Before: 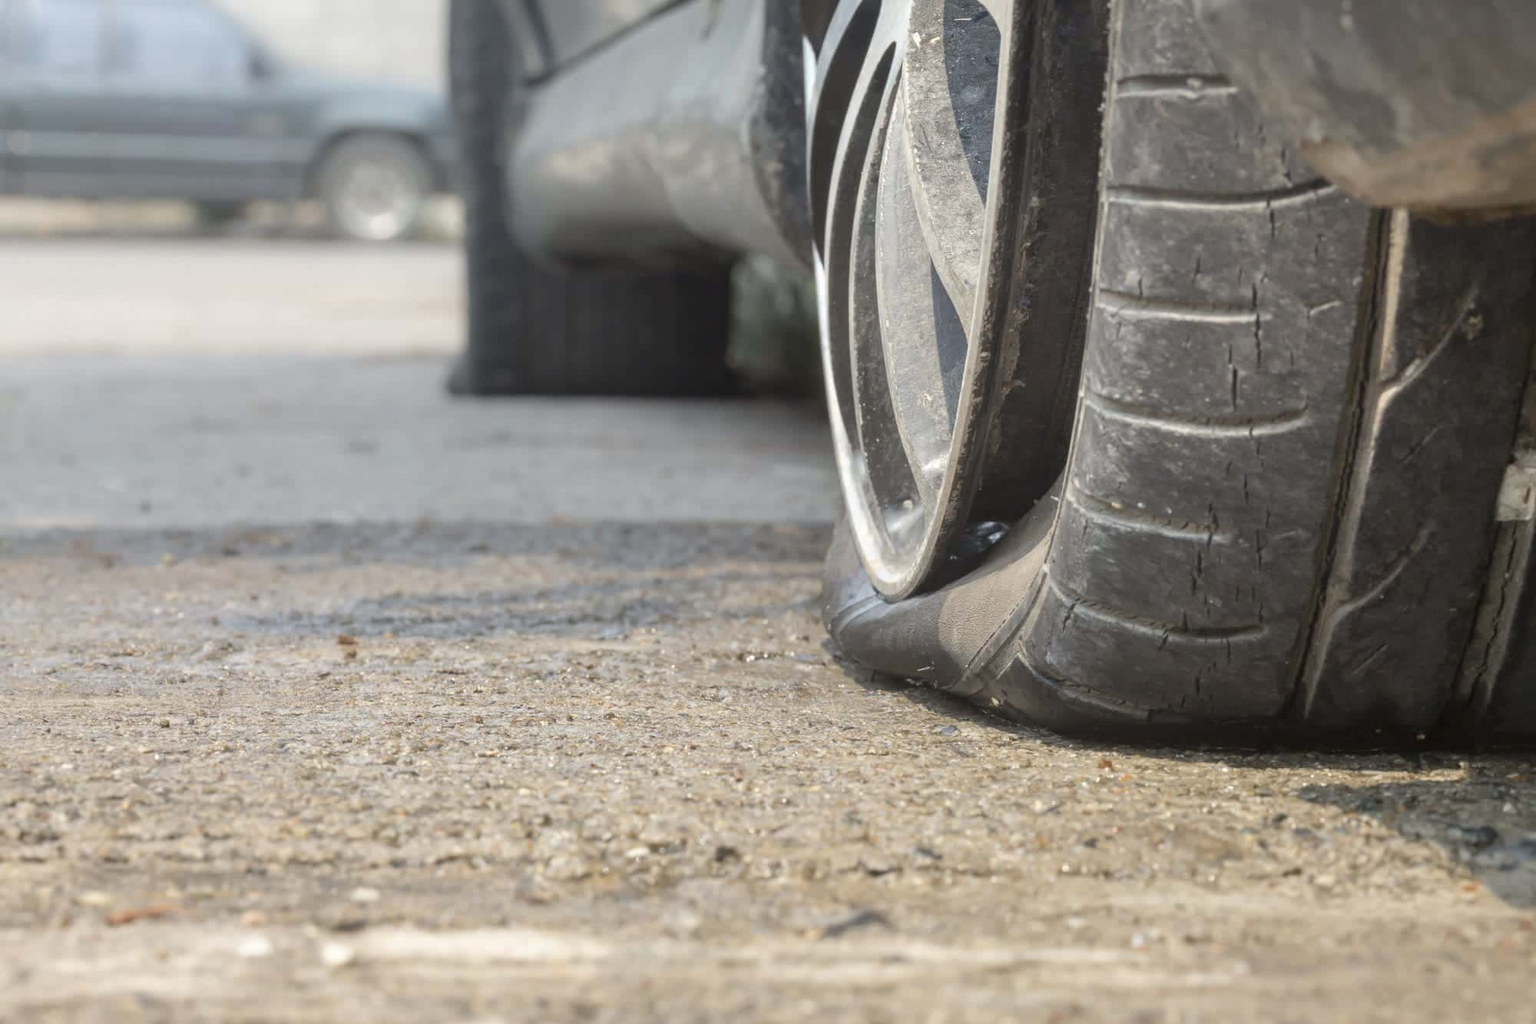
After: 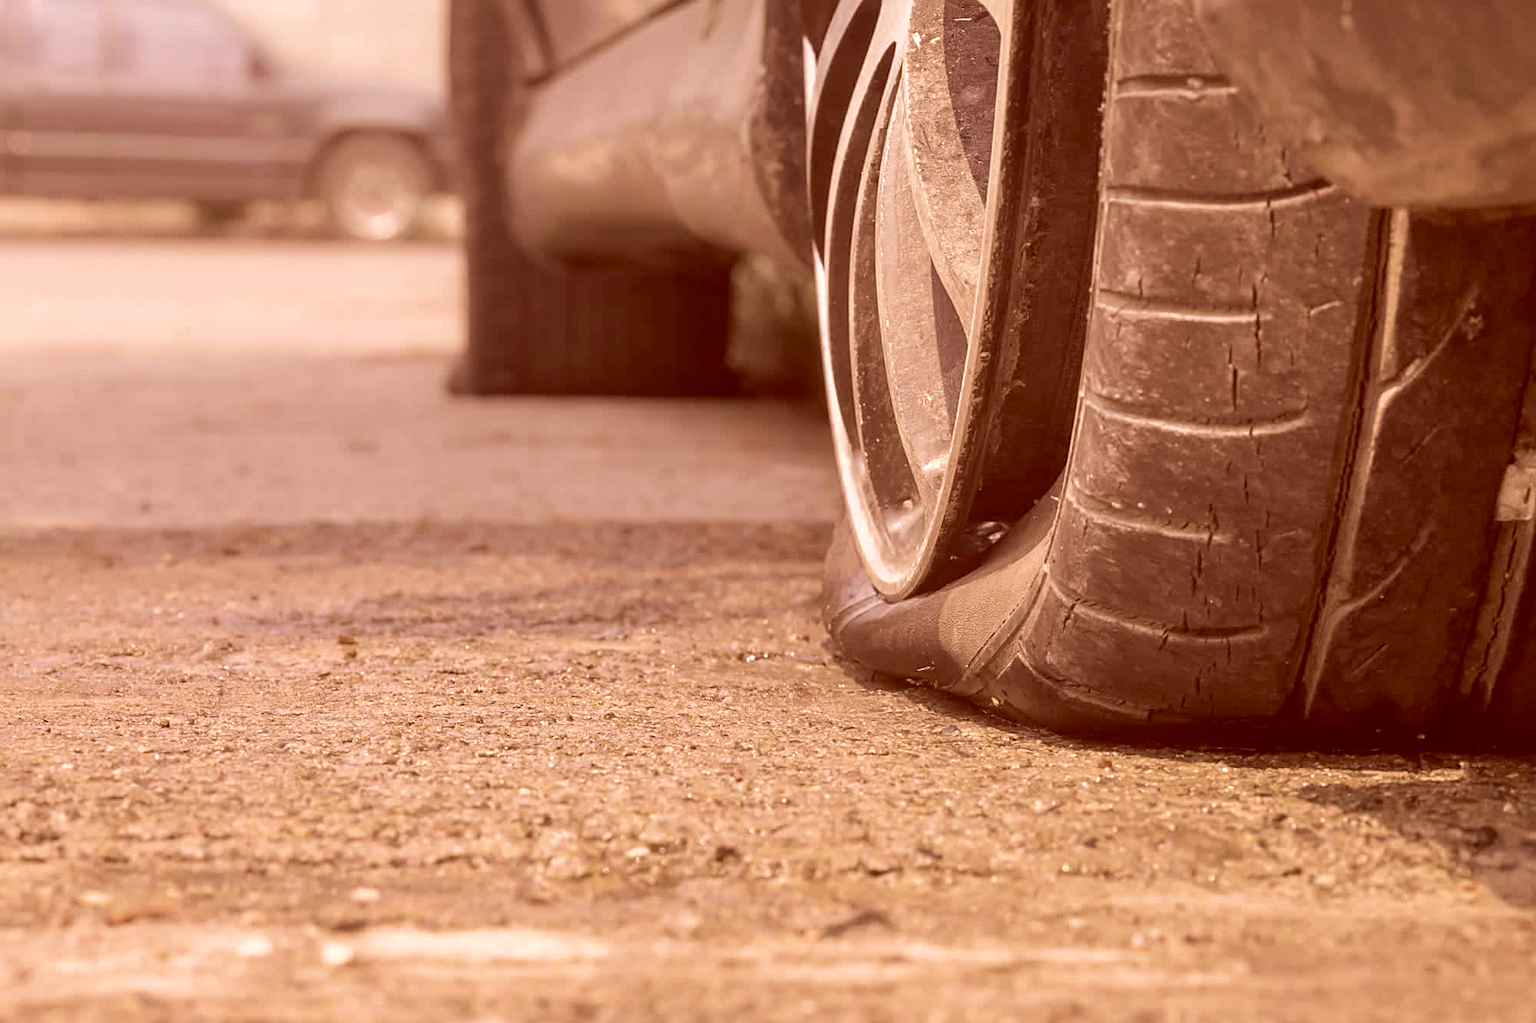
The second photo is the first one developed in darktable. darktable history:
velvia: strength 44.84%
color correction: highlights a* 9.26, highlights b* 8.99, shadows a* 39.29, shadows b* 39.93, saturation 0.79
sharpen: on, module defaults
